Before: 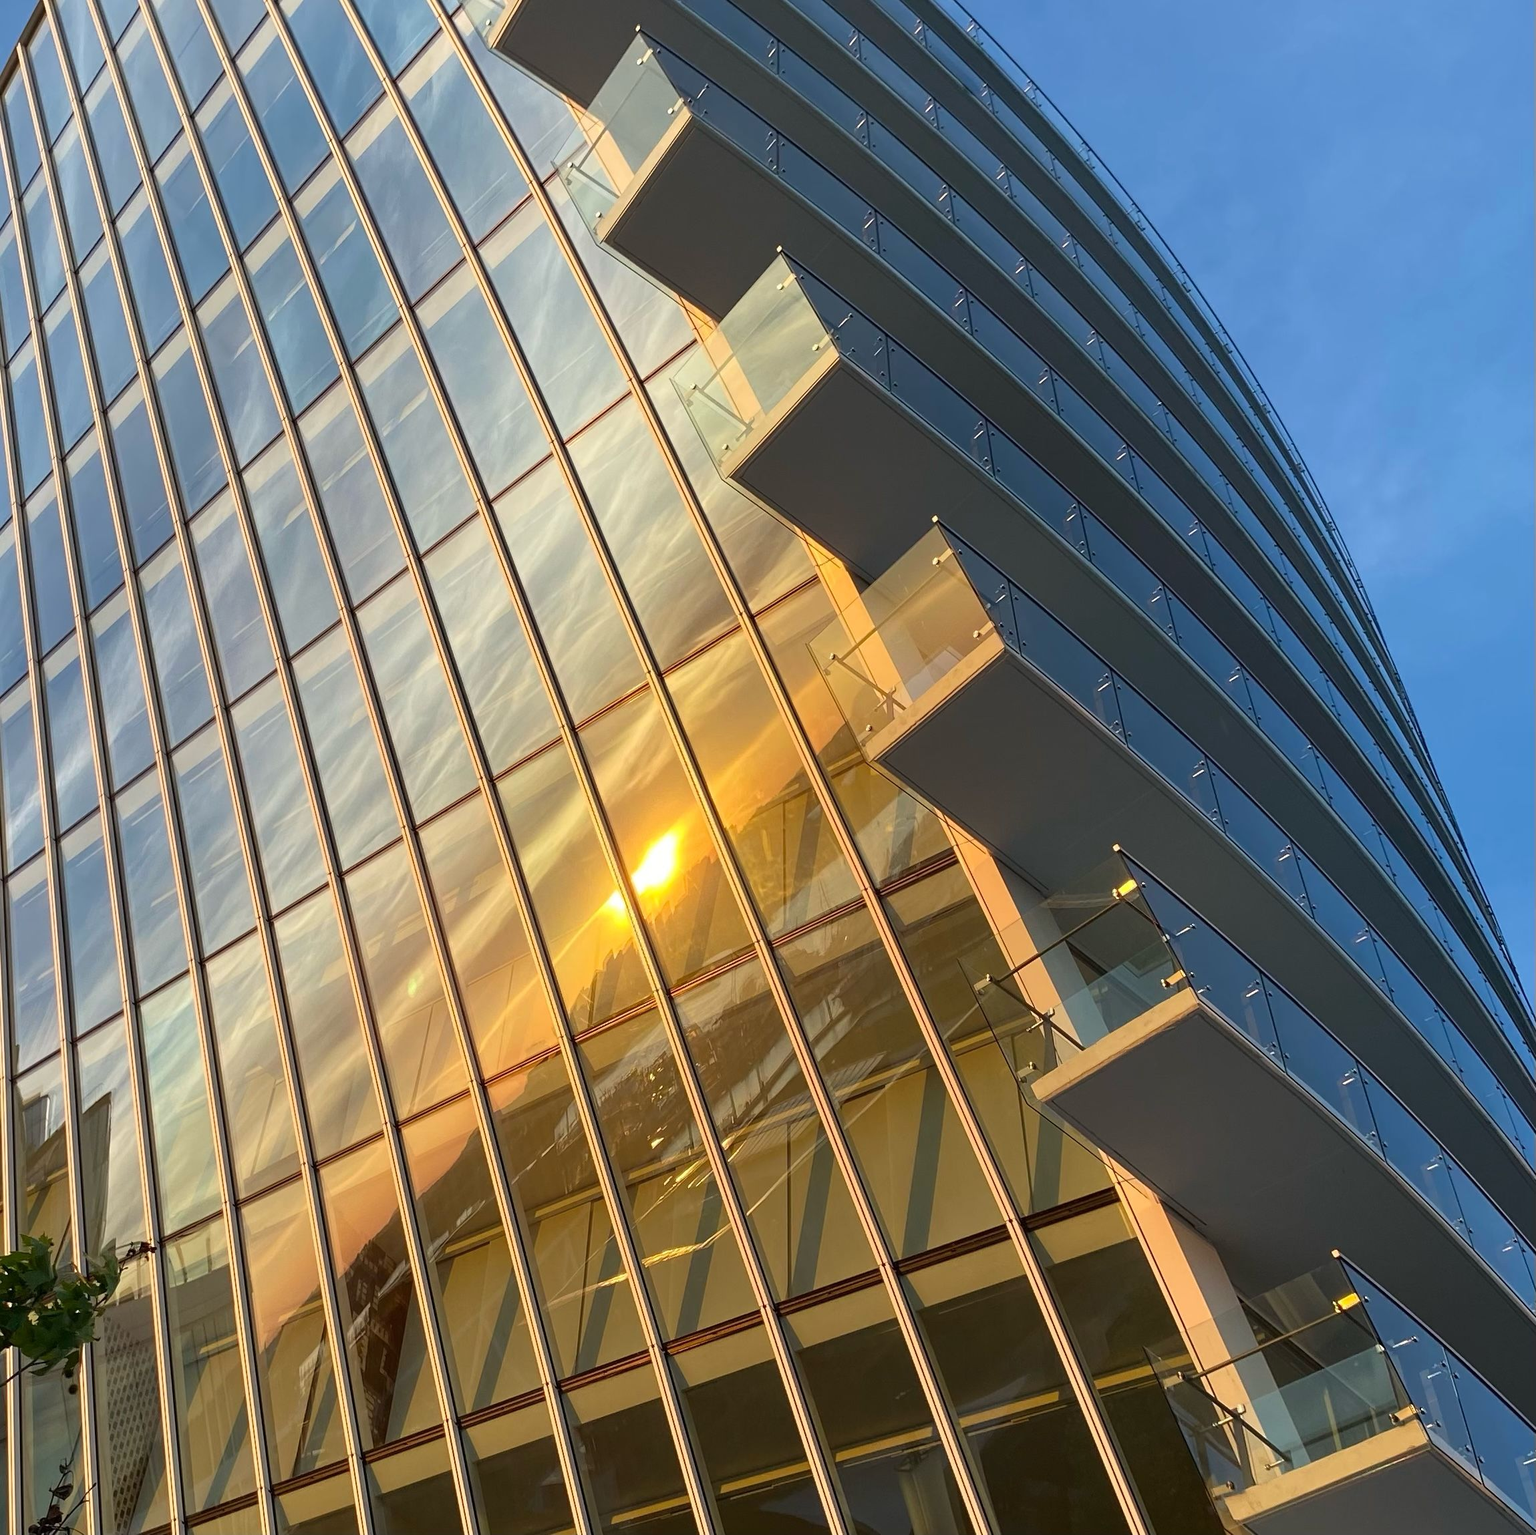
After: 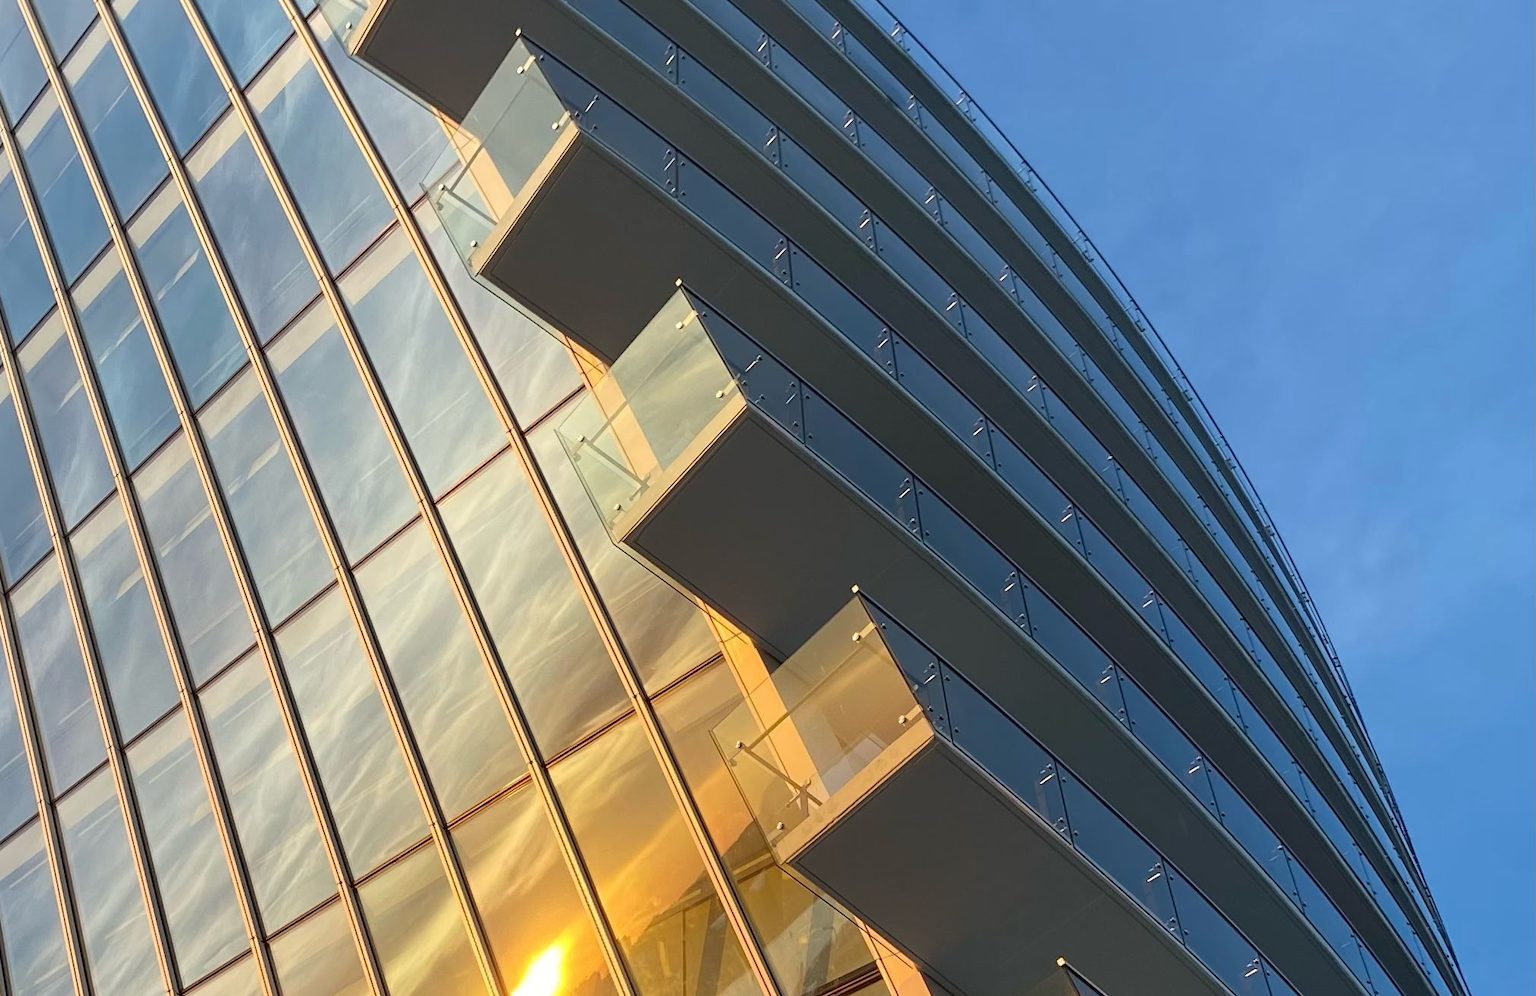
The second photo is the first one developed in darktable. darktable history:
color correction: saturation 0.98
crop and rotate: left 11.812%, bottom 42.776%
